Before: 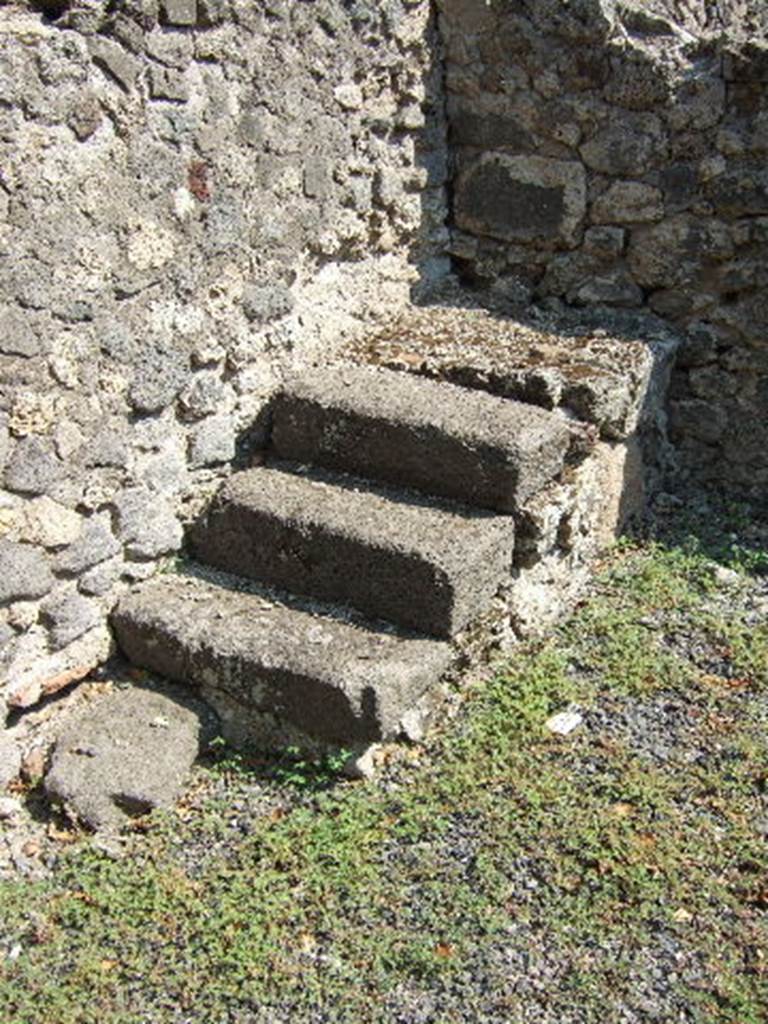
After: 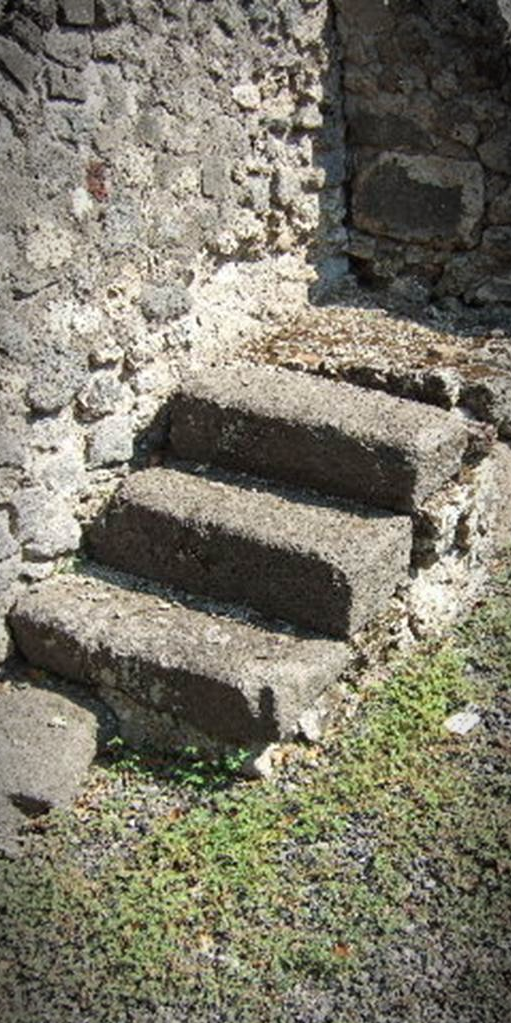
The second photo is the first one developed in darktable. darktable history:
vignetting: brightness -0.716, saturation -0.478, automatic ratio true
crop and rotate: left 13.337%, right 20.055%
